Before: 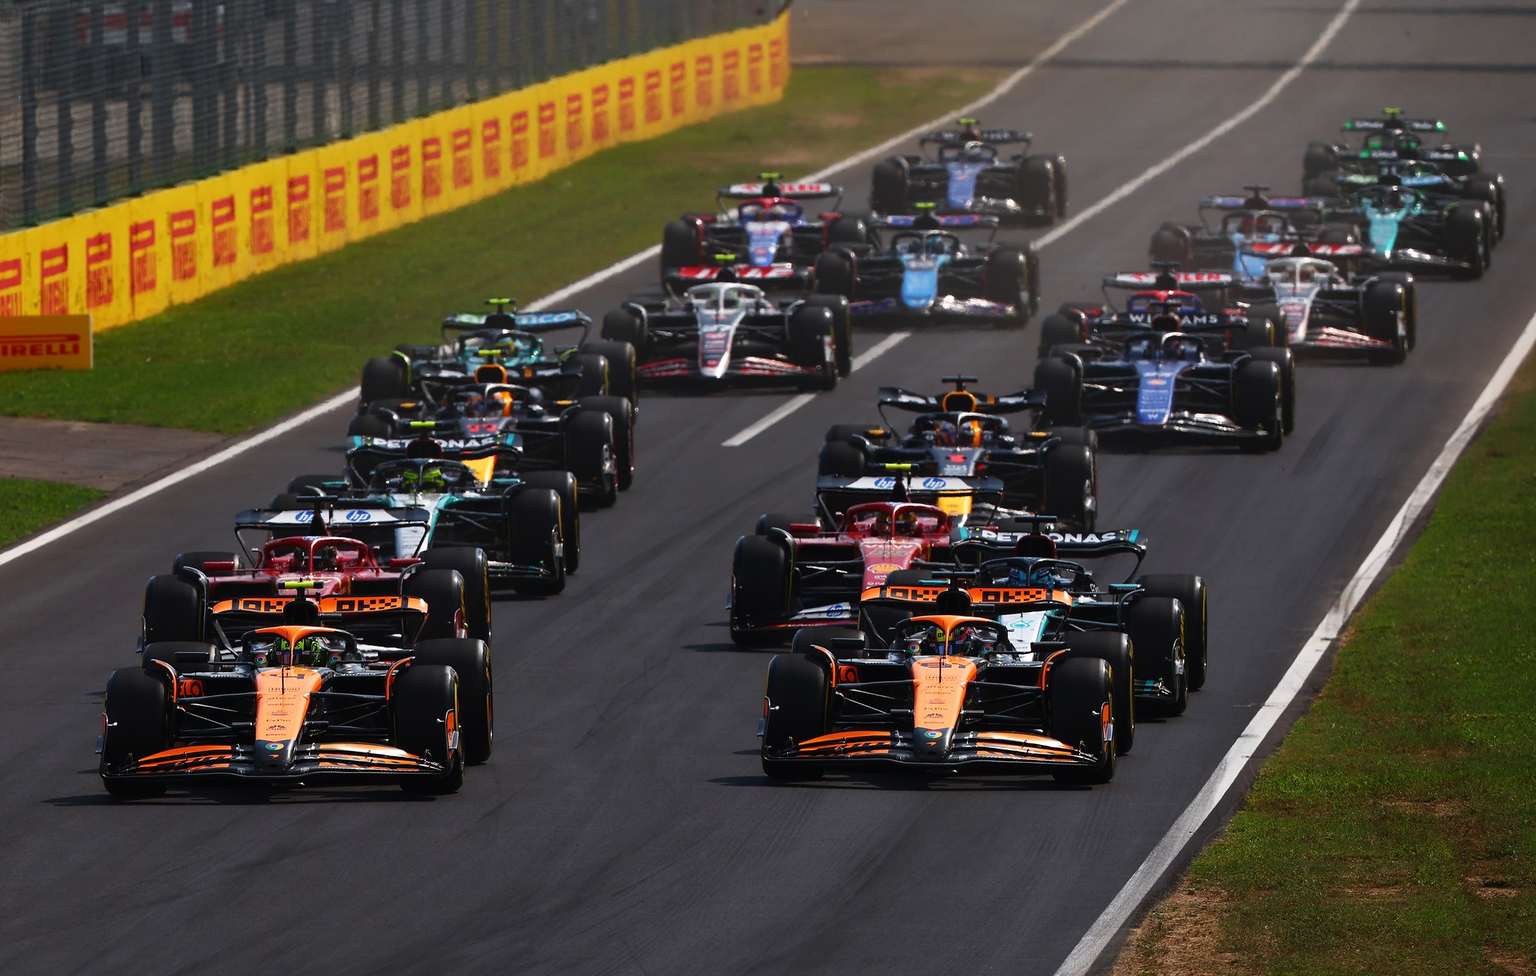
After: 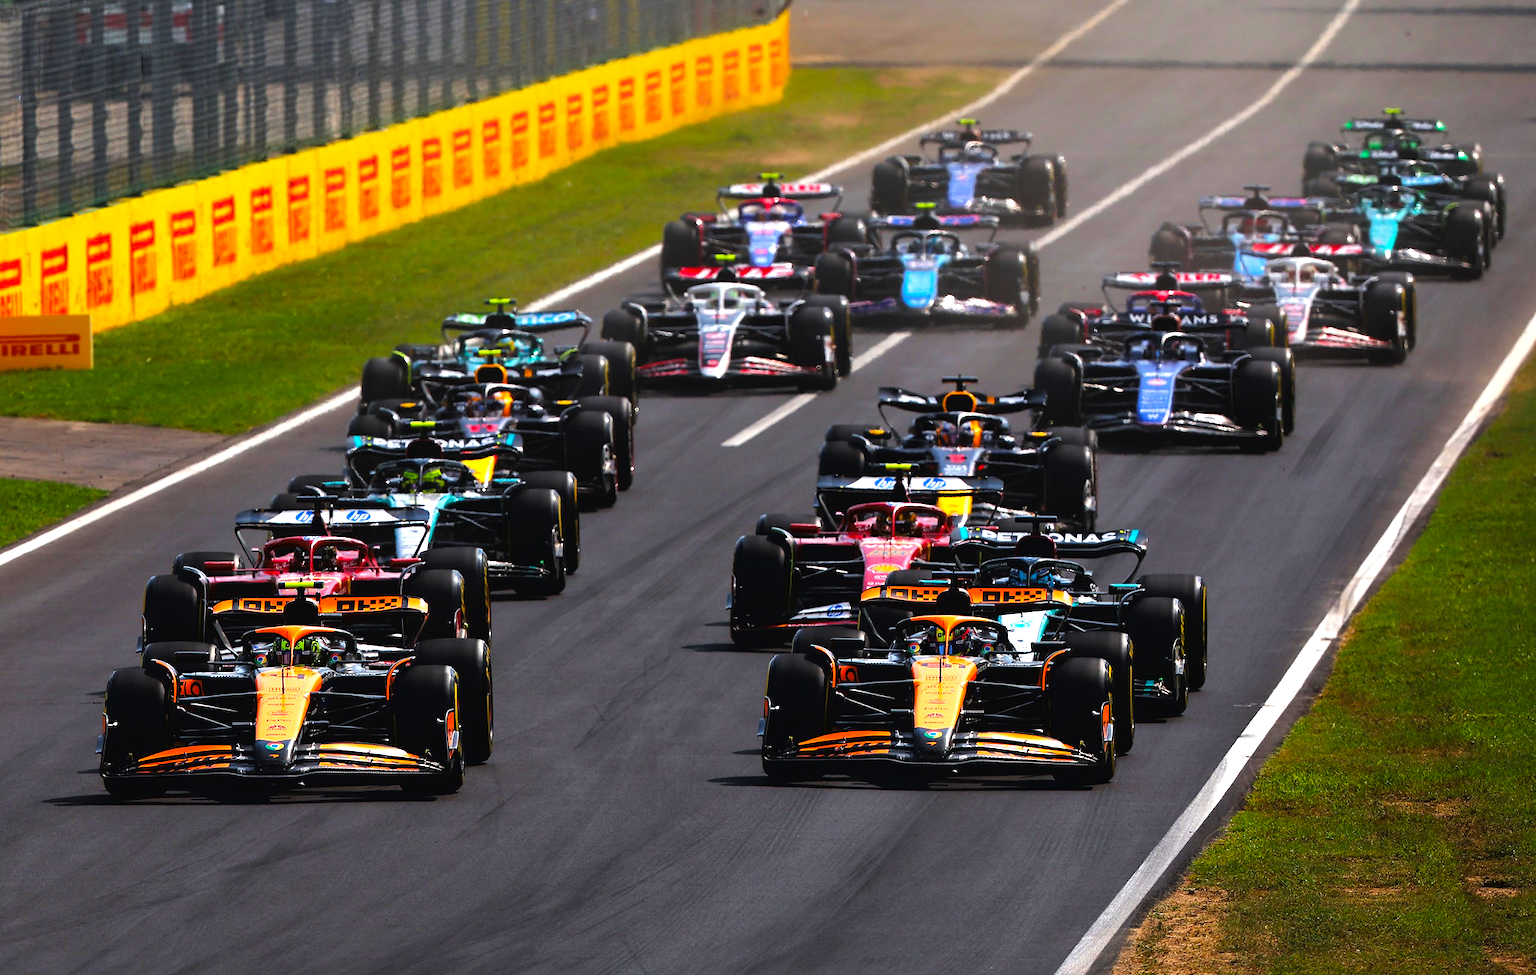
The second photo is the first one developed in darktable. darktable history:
color balance rgb: perceptual saturation grading › global saturation 25%, global vibrance 20%
tone curve: curves: ch0 [(0, 0.019) (0.11, 0.036) (0.259, 0.214) (0.378, 0.365) (0.499, 0.529) (1, 1)], color space Lab, linked channels, preserve colors none
shadows and highlights: shadows 25, highlights -25
exposure: black level correction 0, exposure 0.877 EV, compensate exposure bias true, compensate highlight preservation false
